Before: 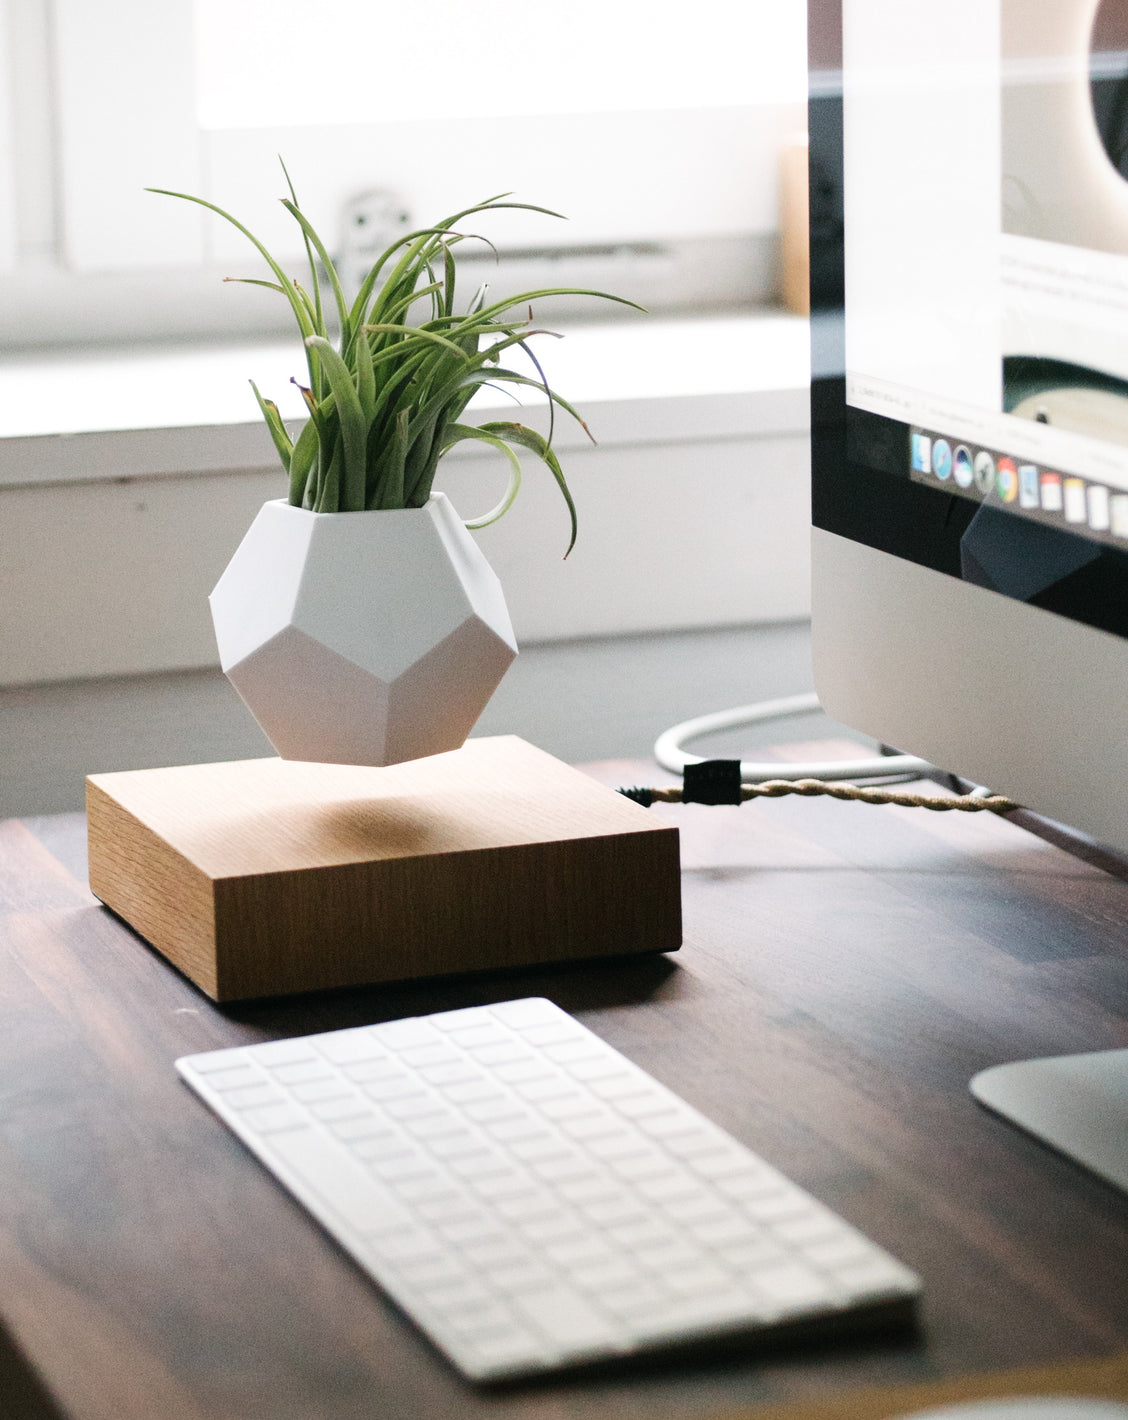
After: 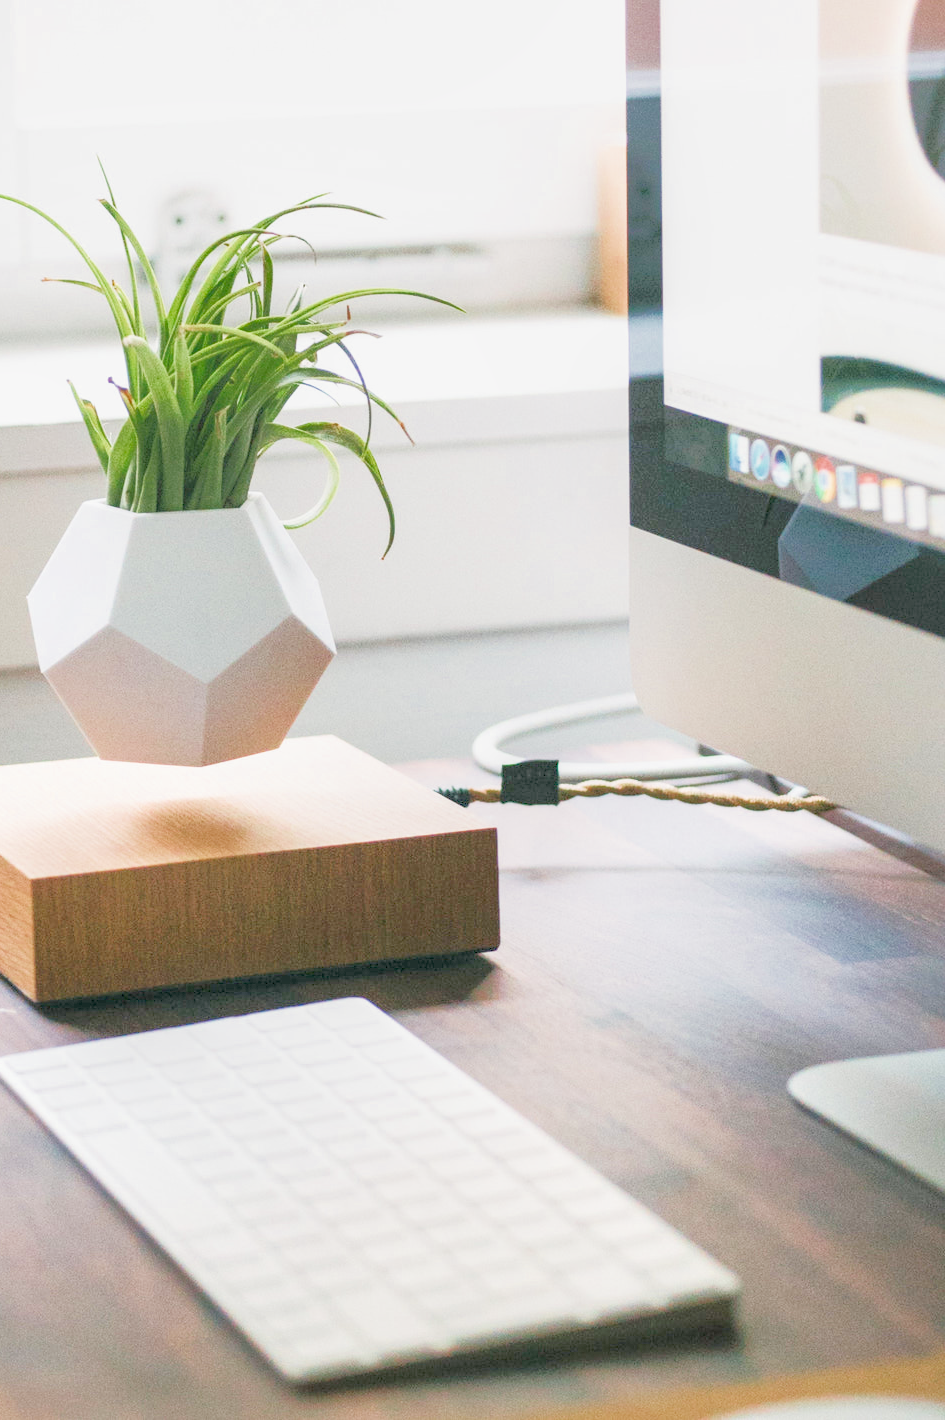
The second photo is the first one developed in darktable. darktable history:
crop: left 16.145%
shadows and highlights: on, module defaults
local contrast: on, module defaults
filmic rgb: middle gray luminance 2.5%, black relative exposure -10 EV, white relative exposure 7 EV, threshold 6 EV, dynamic range scaling 10%, target black luminance 0%, hardness 3.19, latitude 44.39%, contrast 0.682, highlights saturation mix 5%, shadows ↔ highlights balance 13.63%, add noise in highlights 0, color science v3 (2019), use custom middle-gray values true, iterations of high-quality reconstruction 0, contrast in highlights soft, enable highlight reconstruction true
